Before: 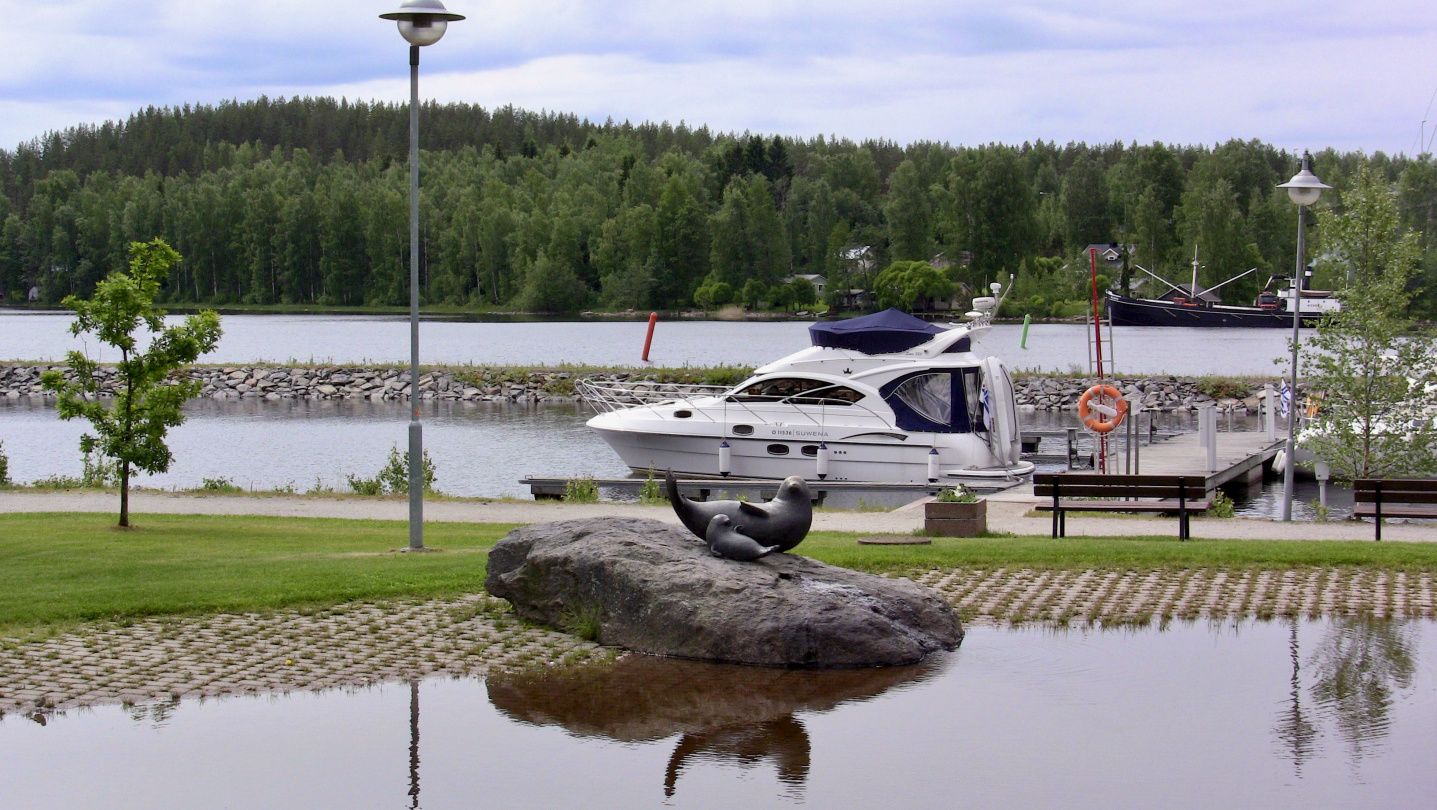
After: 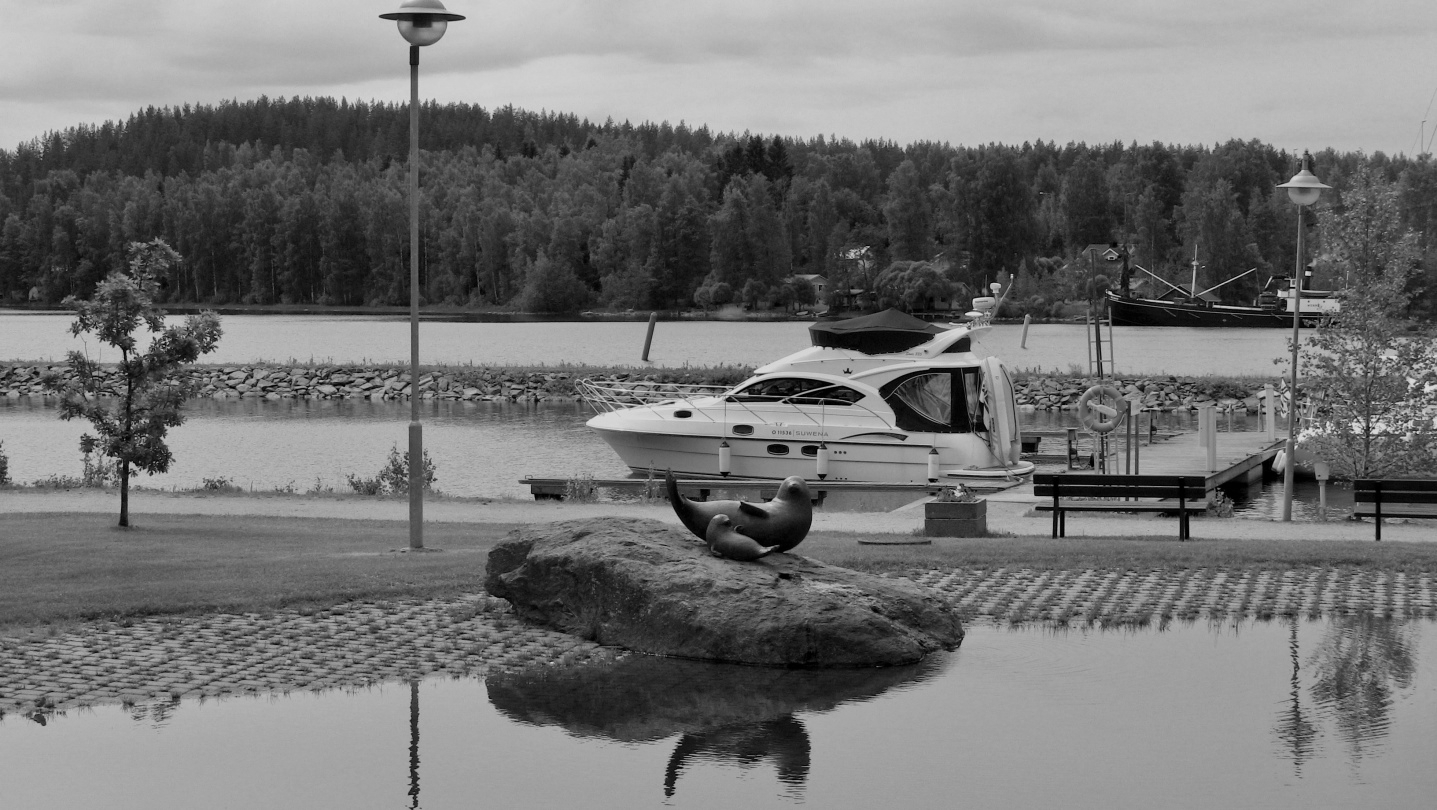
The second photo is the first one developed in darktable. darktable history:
color zones: curves: ch0 [(0.068, 0.464) (0.25, 0.5) (0.48, 0.508) (0.75, 0.536) (0.886, 0.476) (0.967, 0.456)]; ch1 [(0.066, 0.456) (0.25, 0.5) (0.616, 0.508) (0.746, 0.56) (0.934, 0.444)]
monochrome: a -35.87, b 49.73, size 1.7
exposure: exposure -0.36 EV, compensate highlight preservation false
